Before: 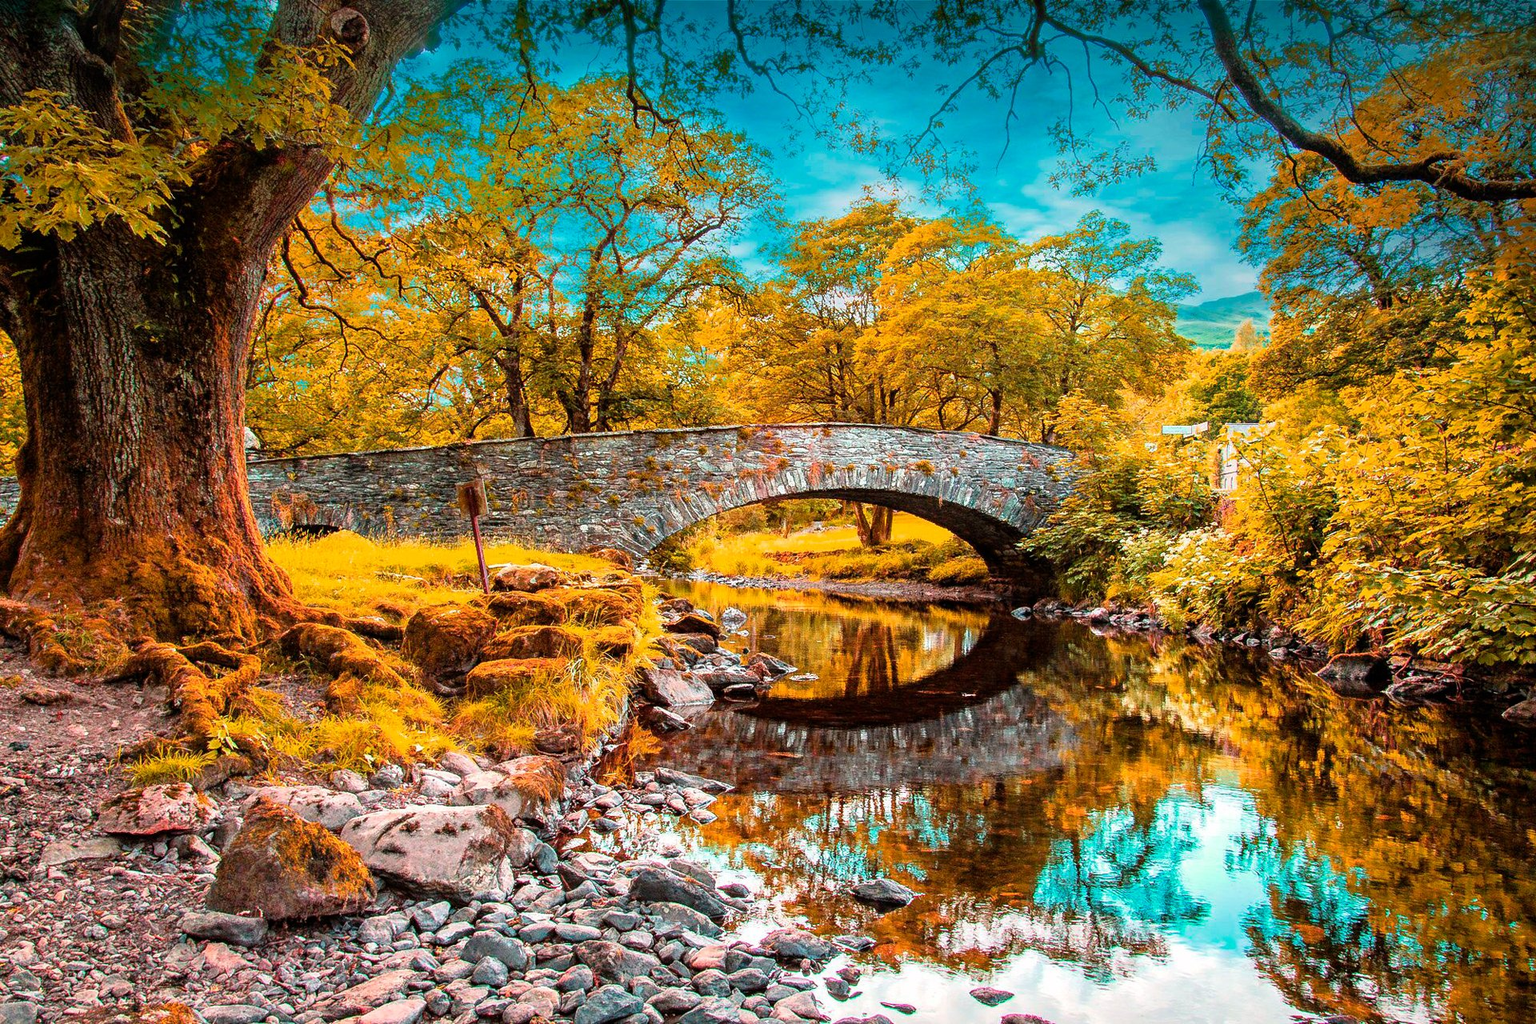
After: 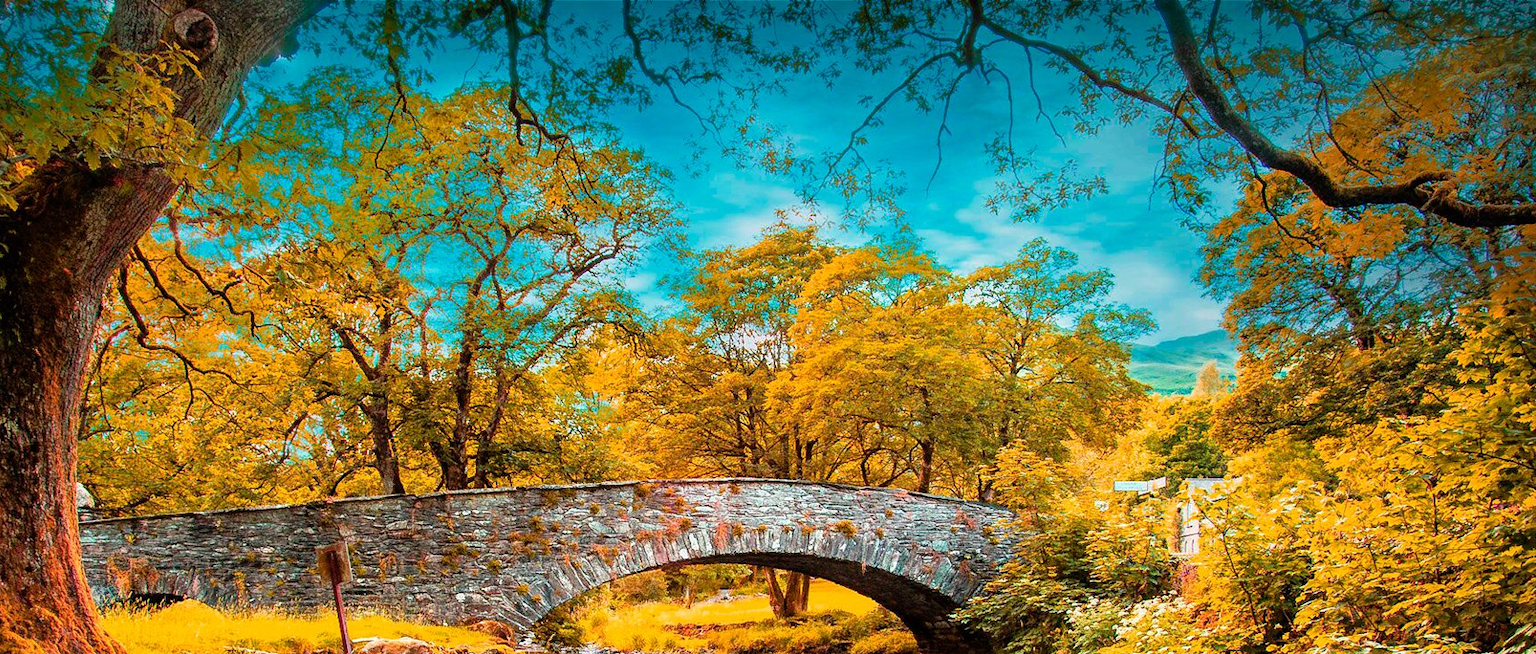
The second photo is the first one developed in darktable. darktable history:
crop and rotate: left 11.557%, bottom 43.49%
